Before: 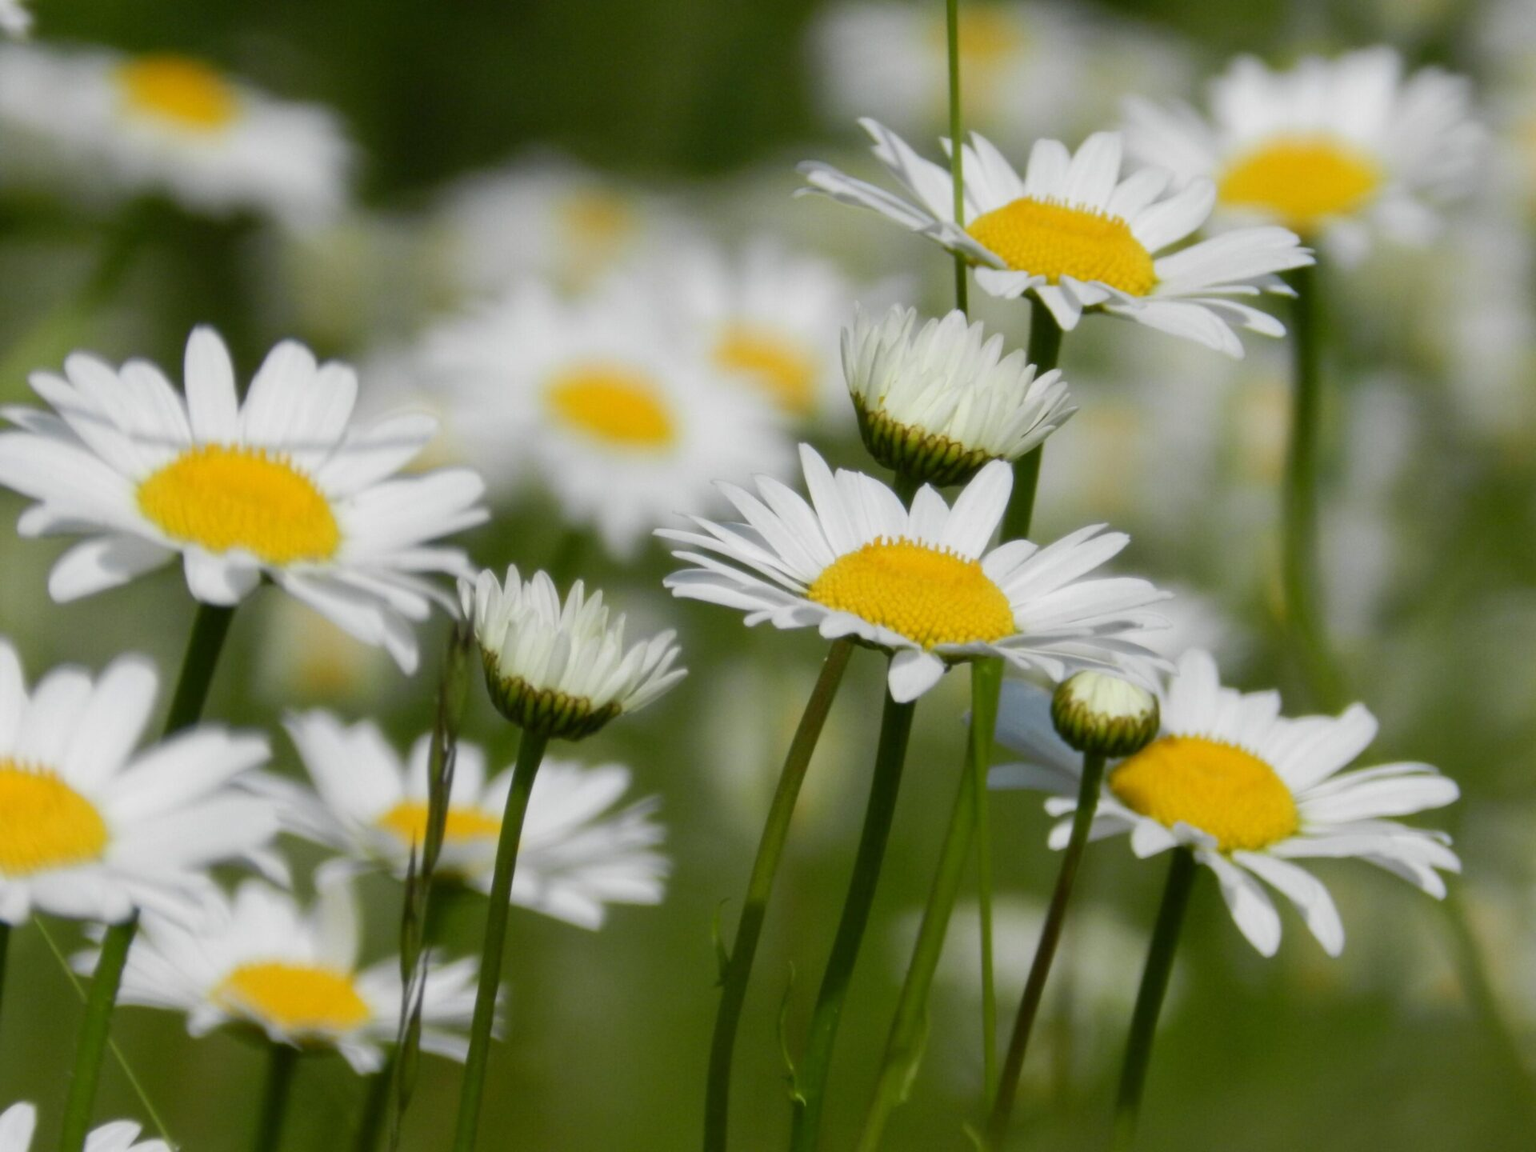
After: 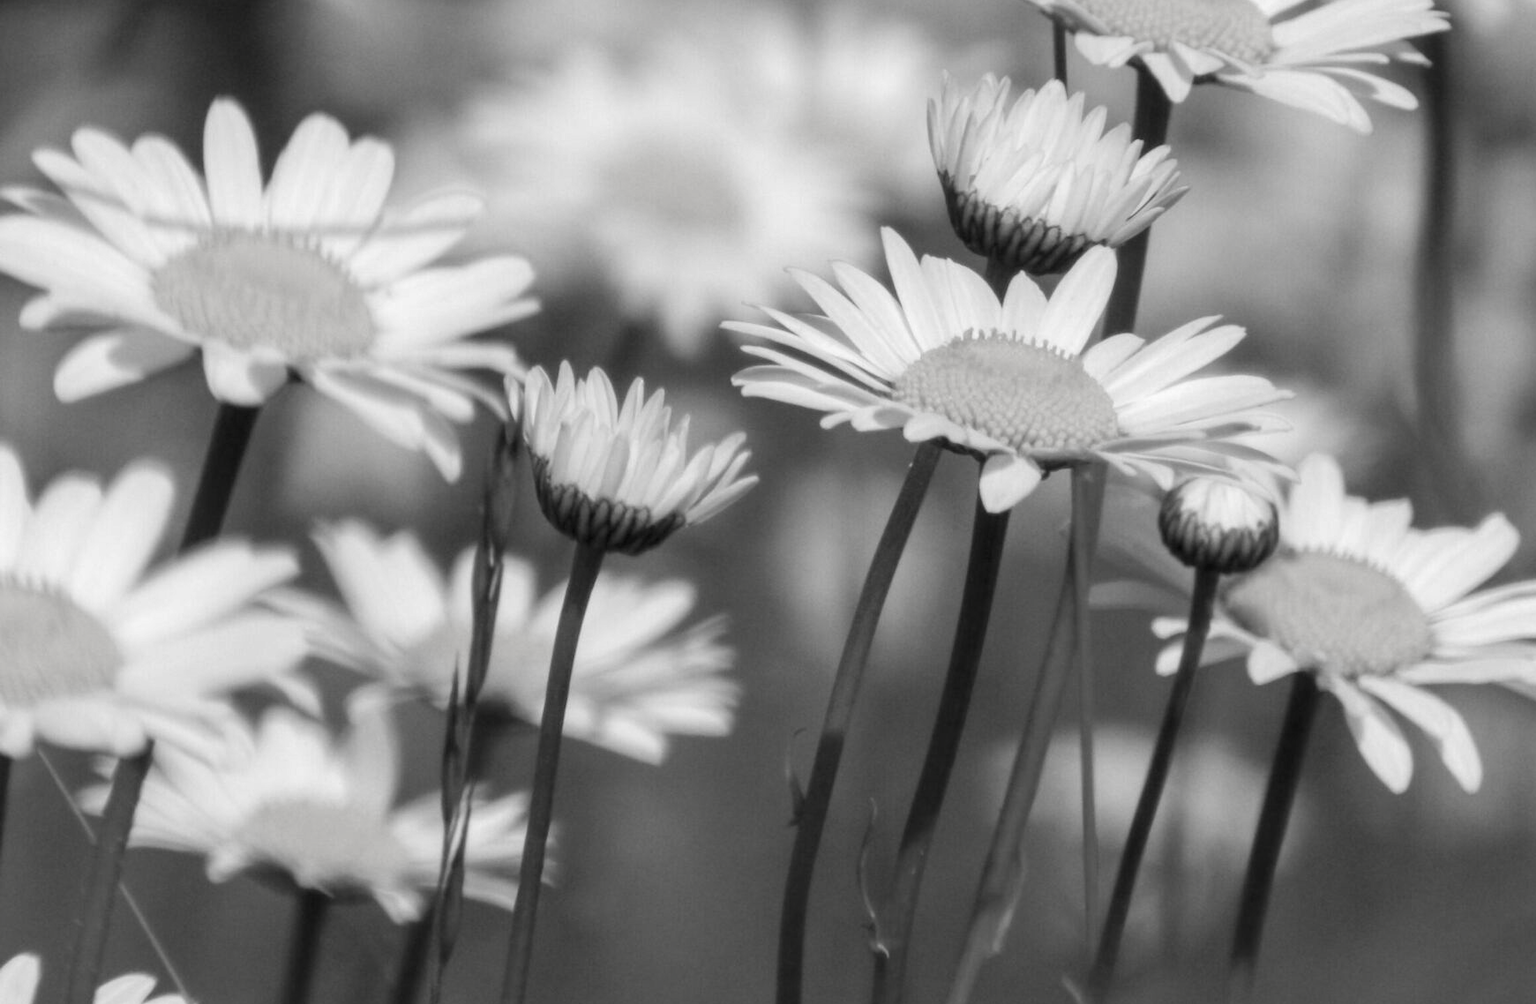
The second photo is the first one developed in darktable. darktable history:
crop: top 20.668%, right 9.315%, bottom 0.298%
contrast brightness saturation: saturation -0.988
local contrast: on, module defaults
levels: levels [0.016, 0.484, 0.953]
